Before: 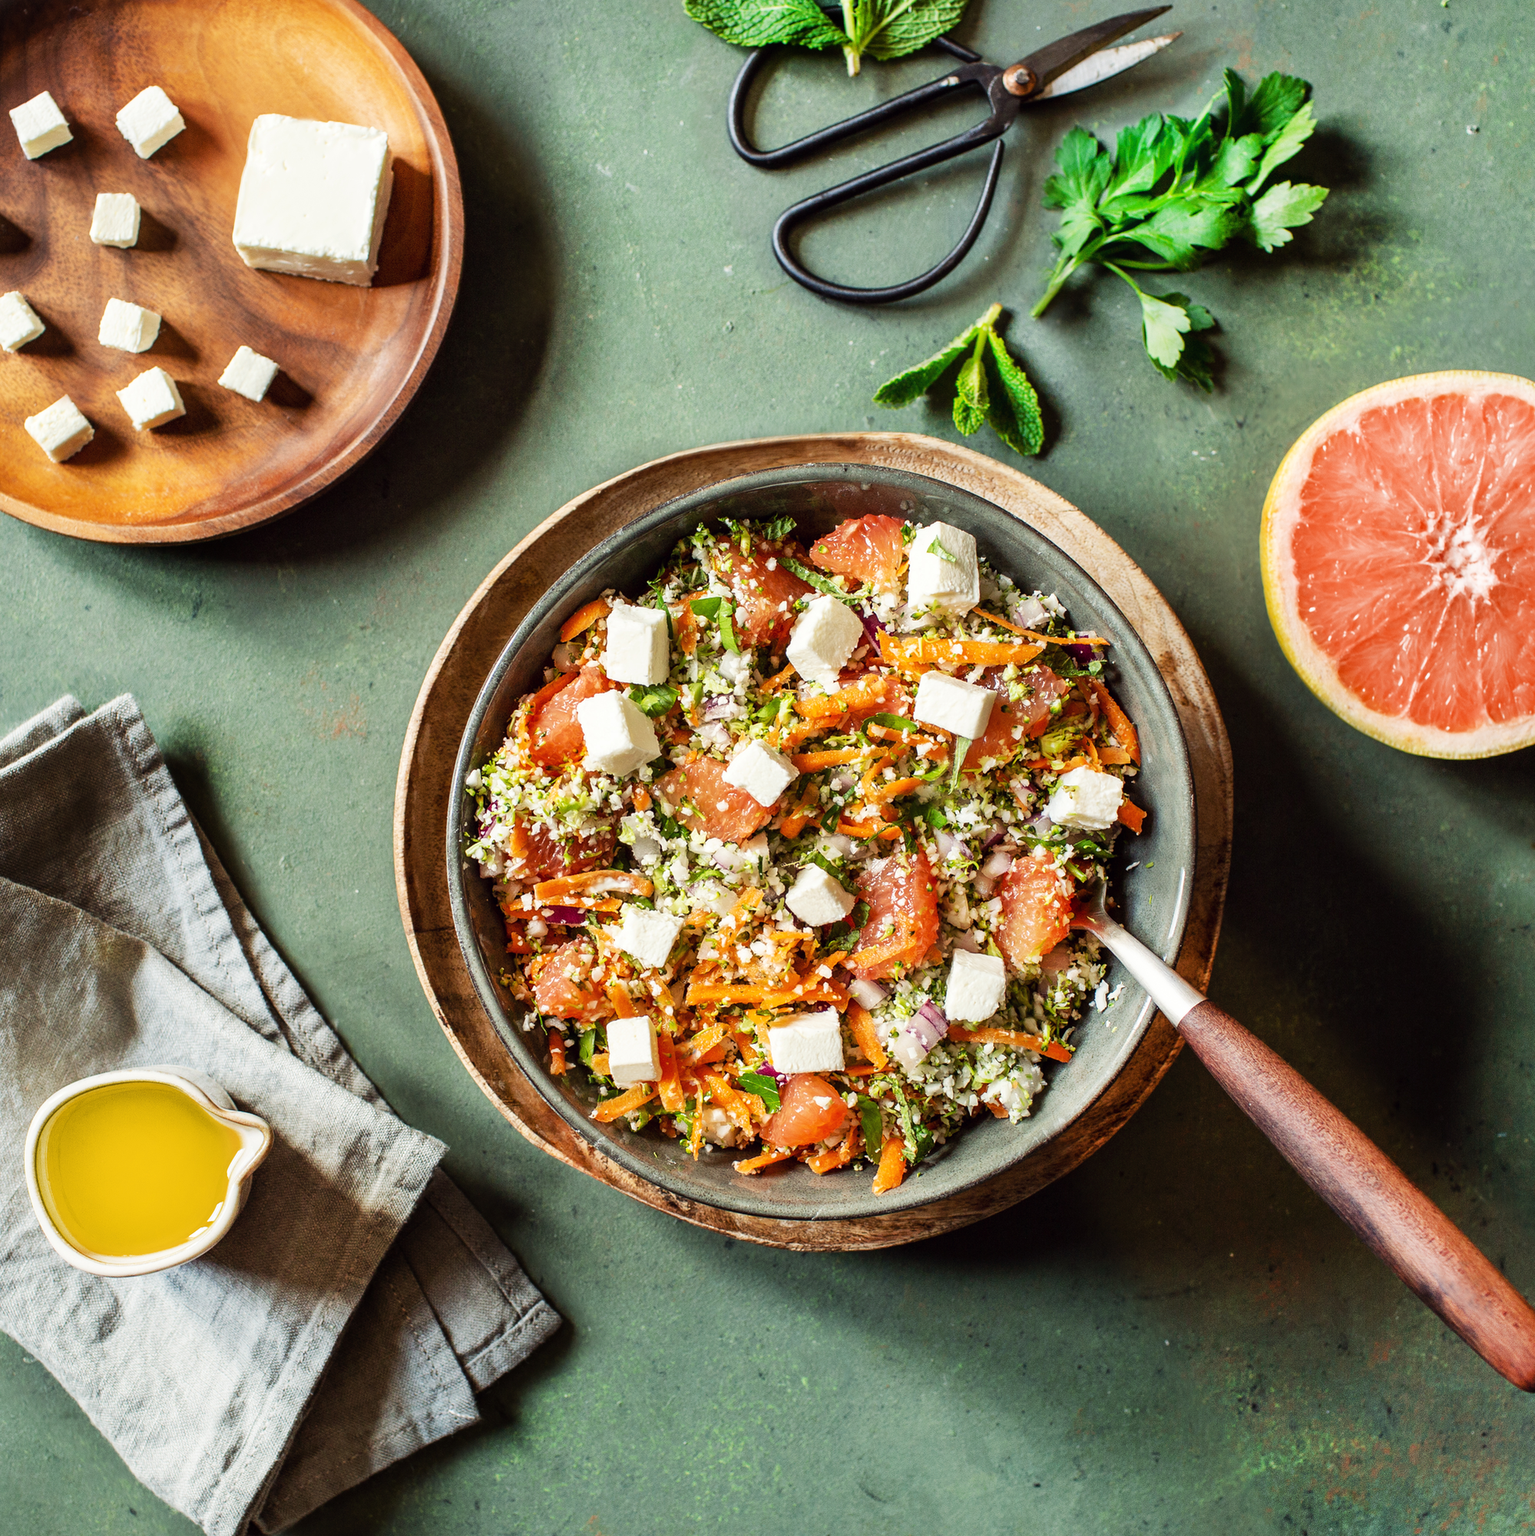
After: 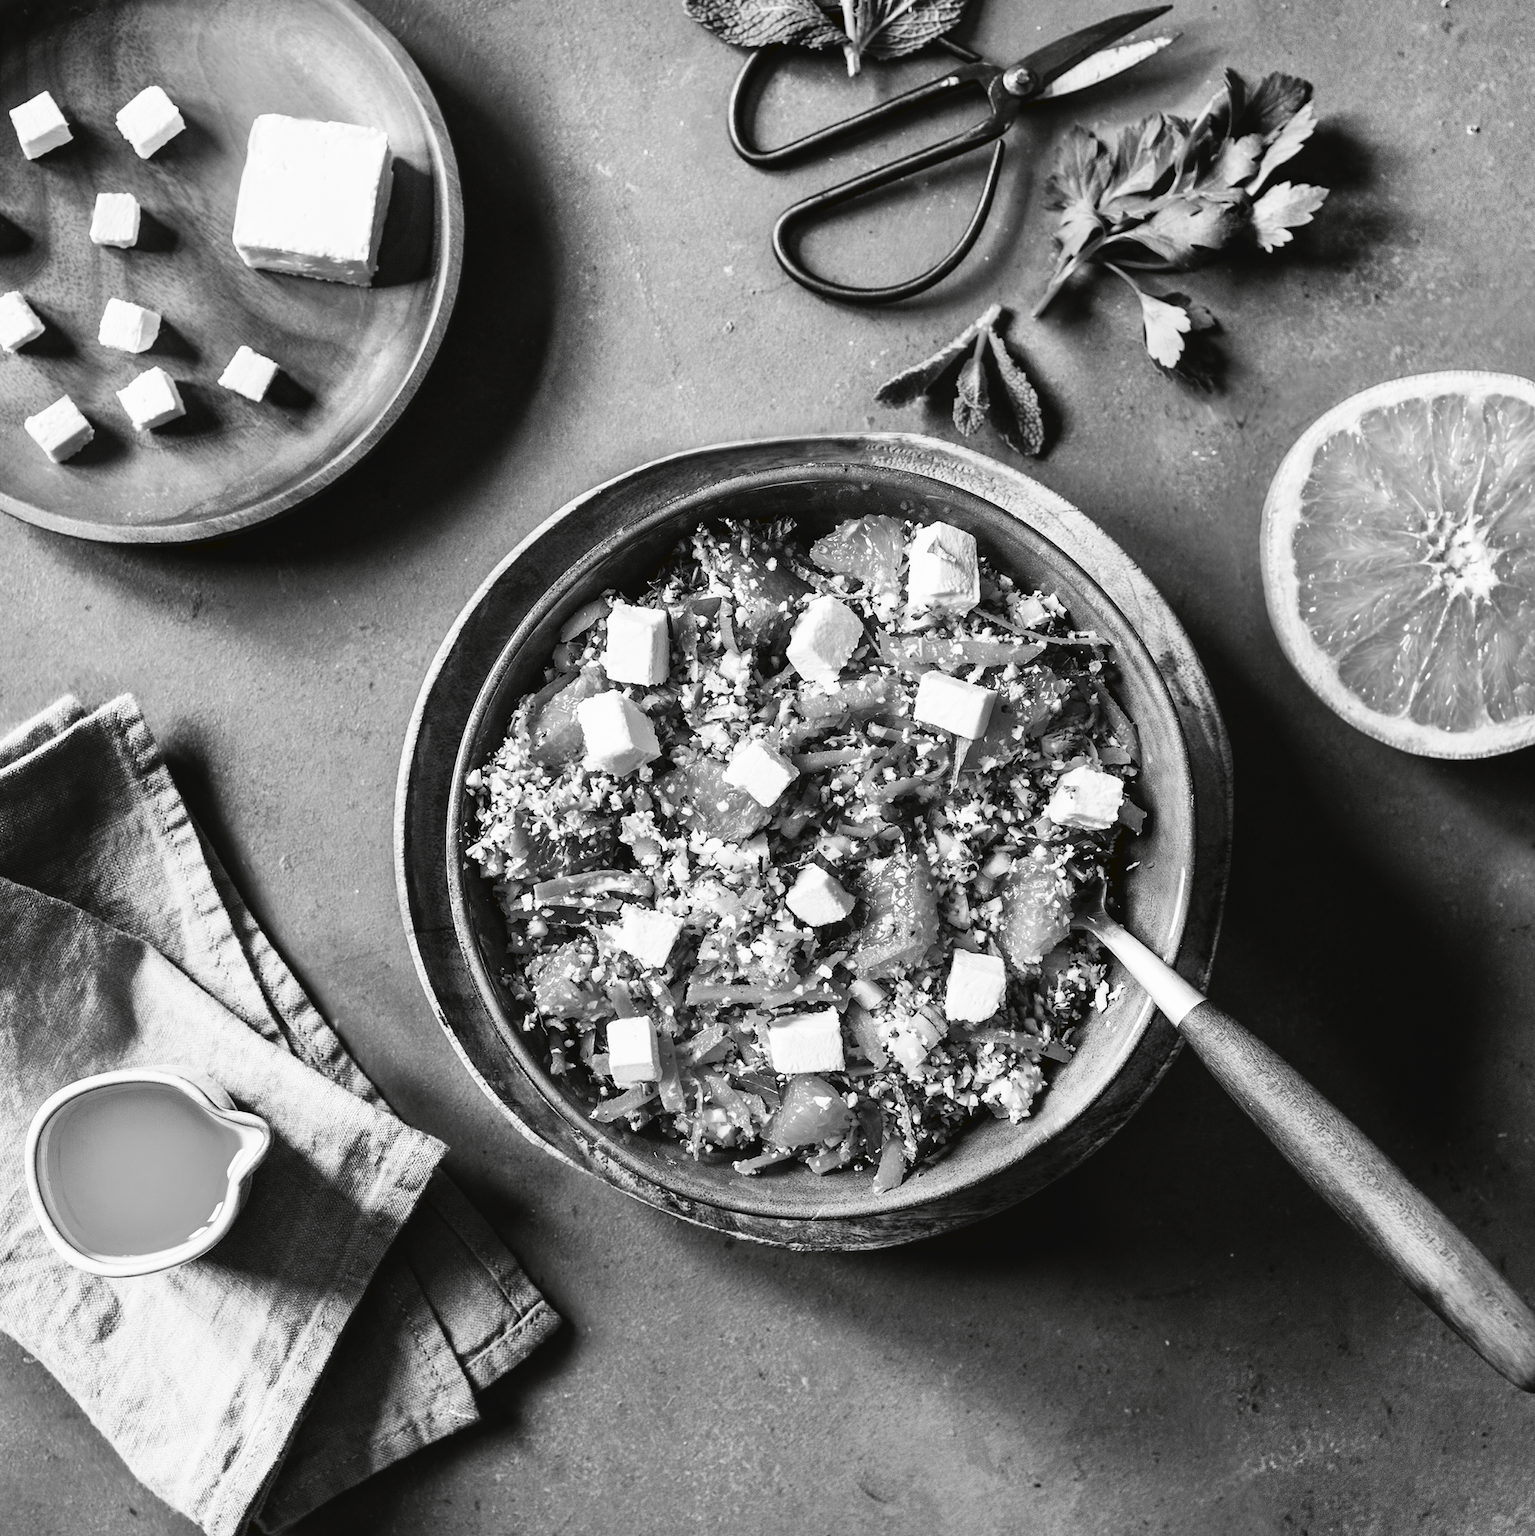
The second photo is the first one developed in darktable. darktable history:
tone curve: curves: ch0 [(0, 0) (0.003, 0.036) (0.011, 0.04) (0.025, 0.042) (0.044, 0.052) (0.069, 0.066) (0.1, 0.085) (0.136, 0.106) (0.177, 0.144) (0.224, 0.188) (0.277, 0.241) (0.335, 0.307) (0.399, 0.382) (0.468, 0.466) (0.543, 0.56) (0.623, 0.672) (0.709, 0.772) (0.801, 0.876) (0.898, 0.949) (1, 1)], preserve colors none
color look up table: target L [83.84, 85.63, 80.97, 81.69, 81.69, 75.88, 76.25, 57.35, 53.98, 42.78, 39.9, 43.46, 23.52, 1.645, 200.09, 69.61, 61.7, 65.49, 42.78, 48.84, 56.83, 44.41, 29.29, 34.03, 27.53, 95.14, 89.53, 86.7, 79.88, 81.93, 74.91, 84.2, 67.74, 80.97, 50.17, 83.84, 70.35, 74.05, 54.76, 45.09, 38.24, 44, 39.9, 25.76, 93.75, 83.12, 66.24, 77.58, 44.82], target a [-0.002, 0, 0, 0.001, 0.001, 0, 0, 0.001, 0.001, 0, 0, 0.001, 0, -0.153, 0, 0, 0.001, 0, 0, 0.001, 0.001, 0, 0, 0.001, 0, -0.002, -0.002, -0.003, 0, 0.001, 0.001, 0, 0.001, 0, 0.001, -0.002, 0, 0, 0.001, 0.001, 0, 0.001, 0, 0, -0.003, -0.001, 0.001, 0.001, 0], target b [0.024, 0.002, 0.002, 0.001 ×4, -0.005, -0.004, 0, -0.001, -0.005, -0.003, 1.891, 0, 0.001, -0.005, 0.001, 0, -0.005, -0.005, 0, -0.001, -0.004, -0.001, 0.024, 0.025, 0.025, 0.002, -0.006, -0.006, 0.002, -0.005, 0.002, -0.005, 0.024, 0.001, 0.001, -0.005, -0.005, -0.001, -0.004, -0.001, -0.001, 0.024, 0.002, -0.005, -0.006, 0], num patches 49
